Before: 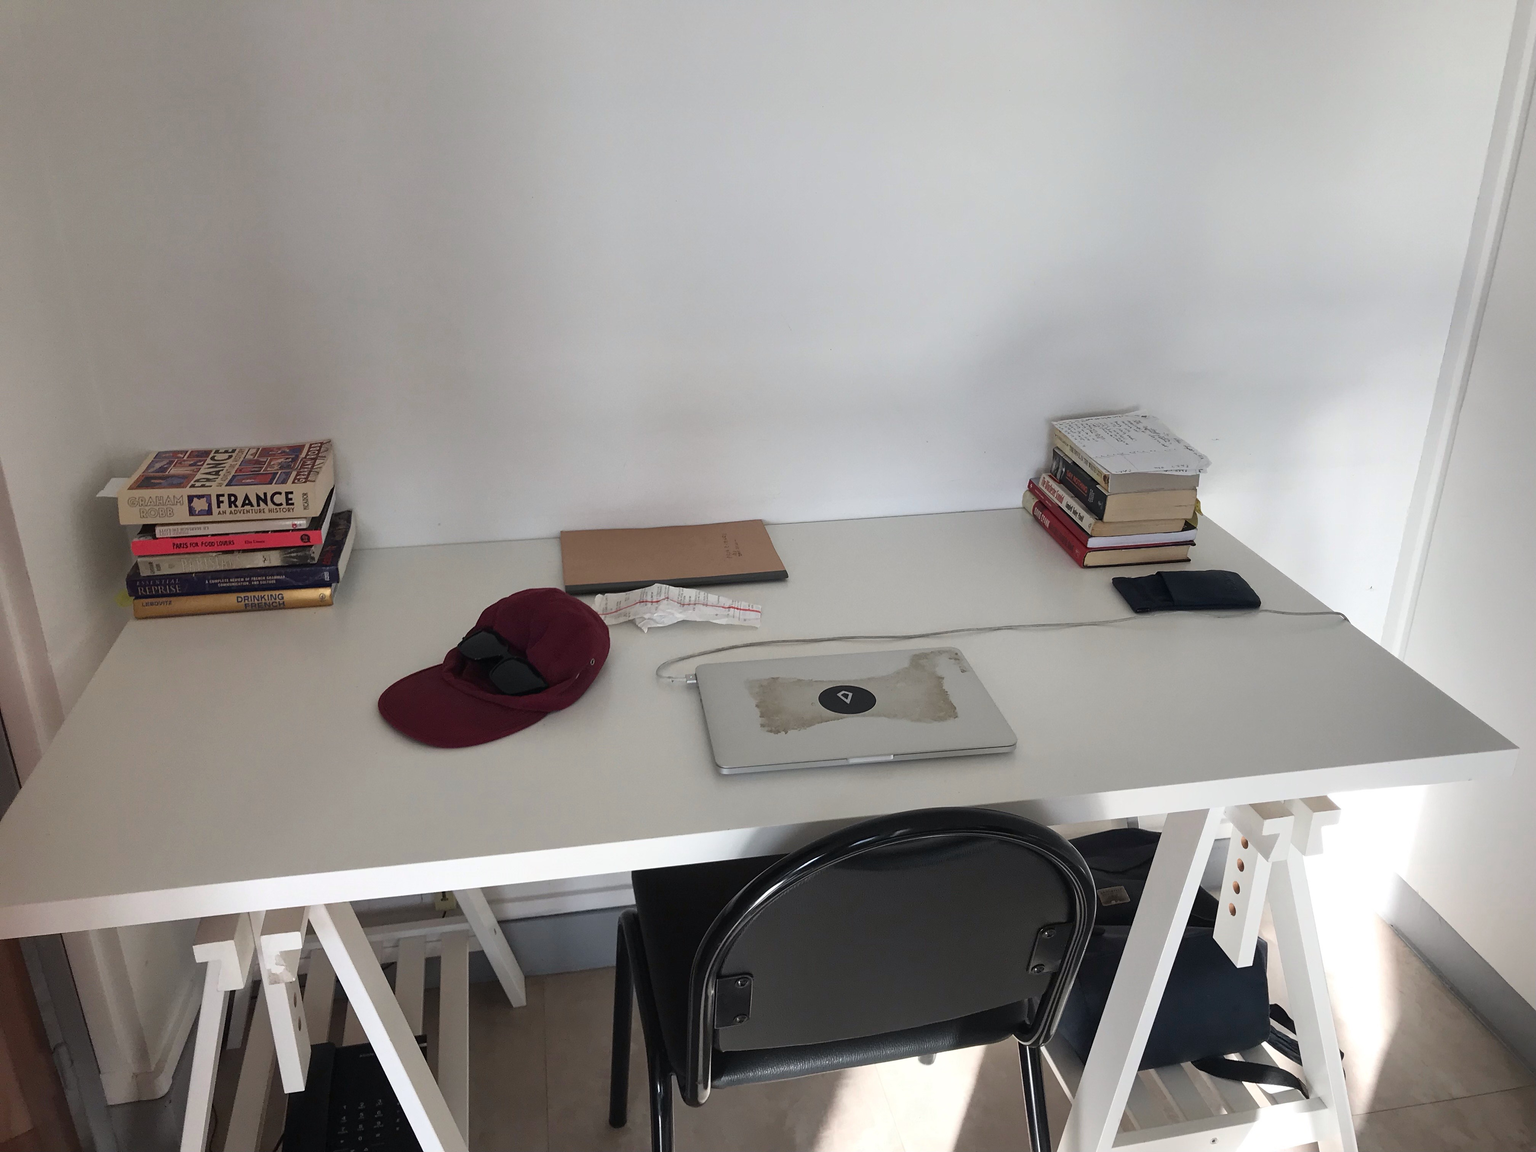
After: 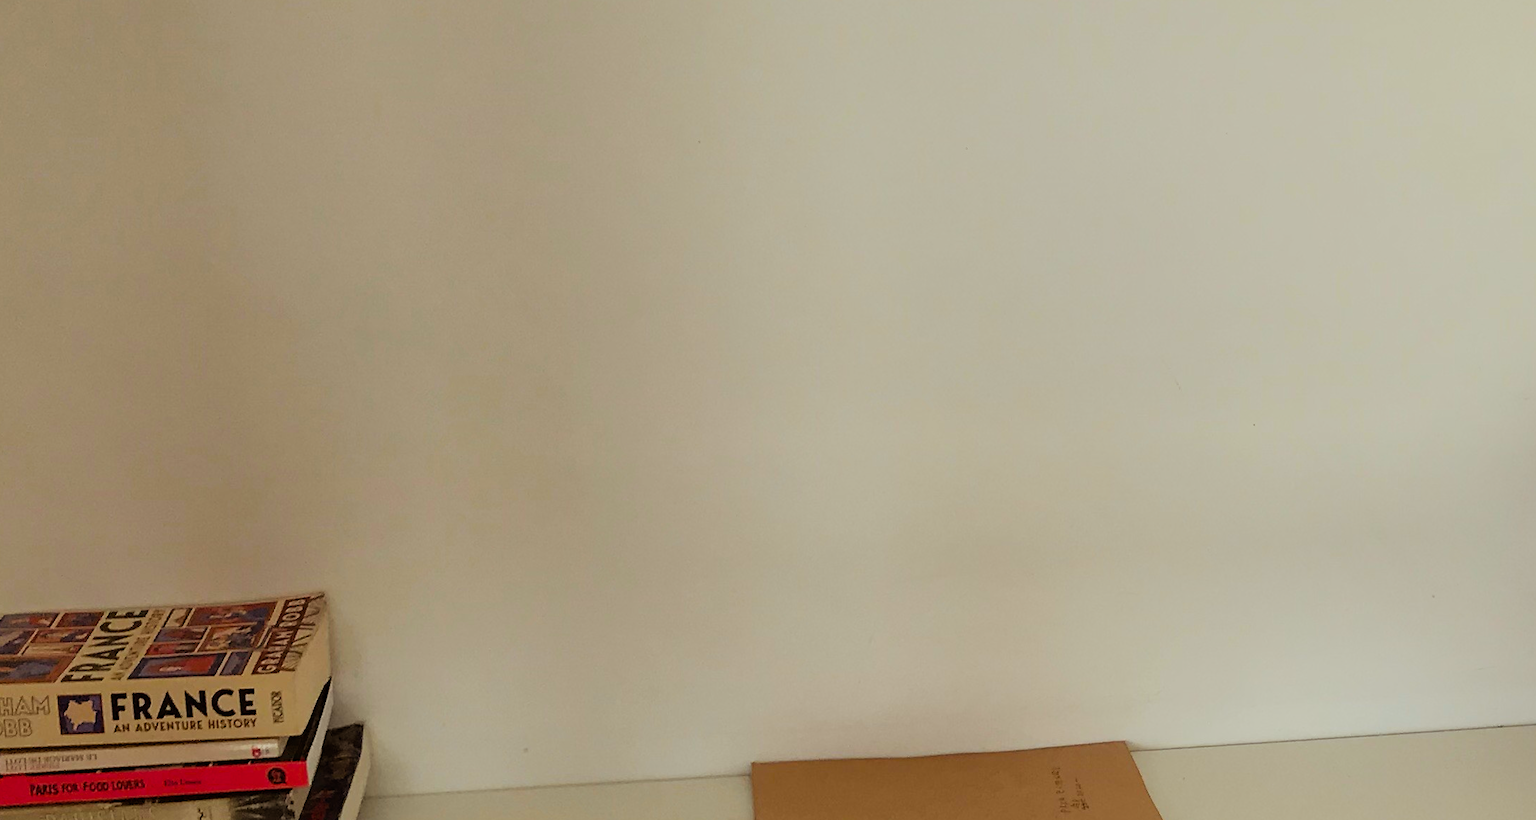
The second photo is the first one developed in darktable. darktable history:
crop: left 10.194%, top 10.526%, right 36.025%, bottom 51.175%
filmic rgb: black relative exposure -7.65 EV, white relative exposure 4.56 EV, hardness 3.61, contrast 1.054, iterations of high-quality reconstruction 0
color balance rgb: power › chroma 2.505%, power › hue 67.93°, highlights gain › luminance 6.129%, highlights gain › chroma 2.571%, highlights gain › hue 90.91°, shadows fall-off 102.951%, perceptual saturation grading › global saturation 25.586%, mask middle-gray fulcrum 22.585%, global vibrance 20%
